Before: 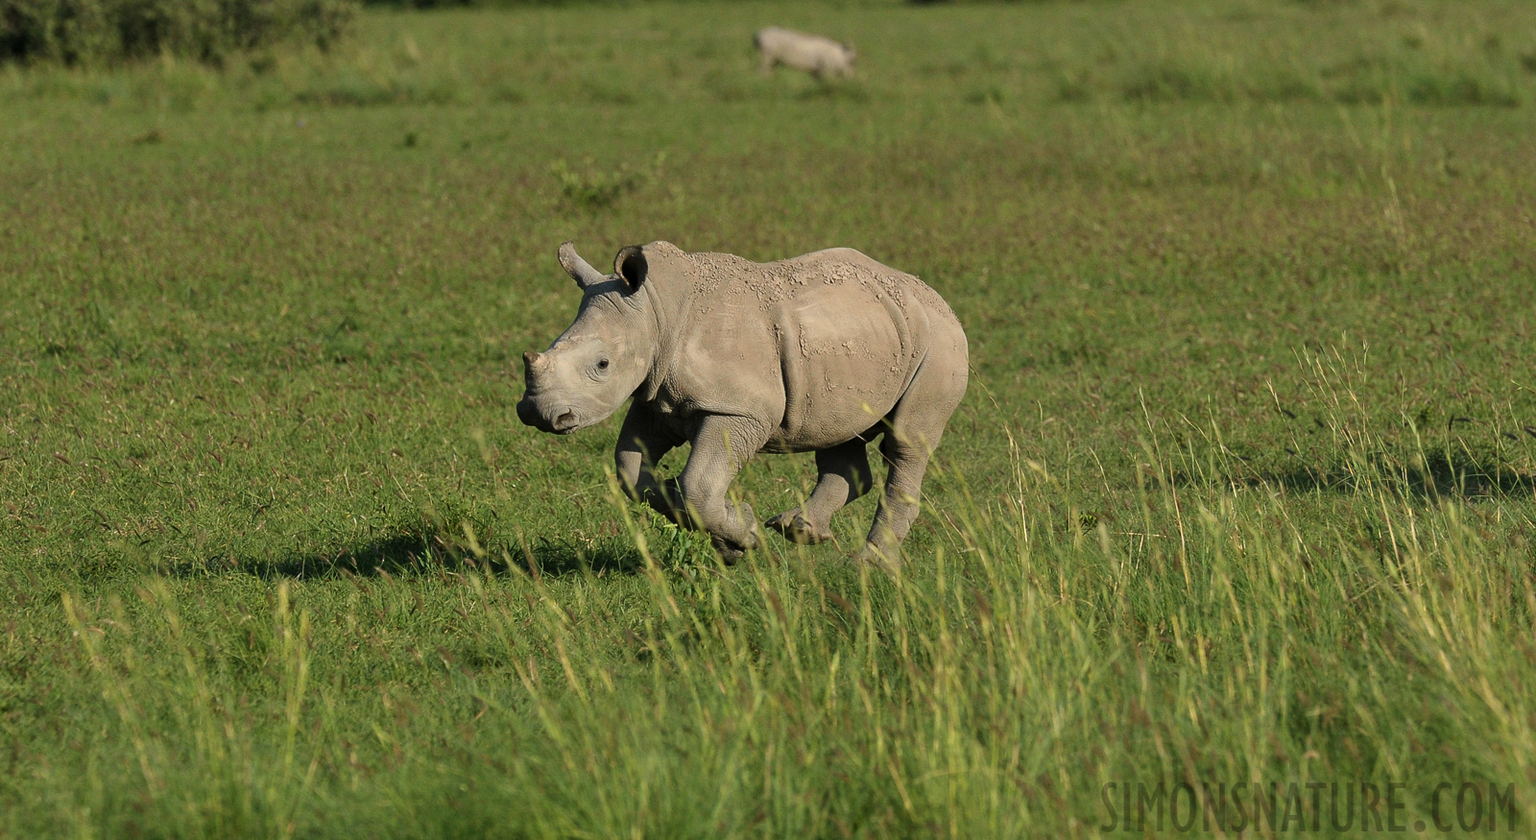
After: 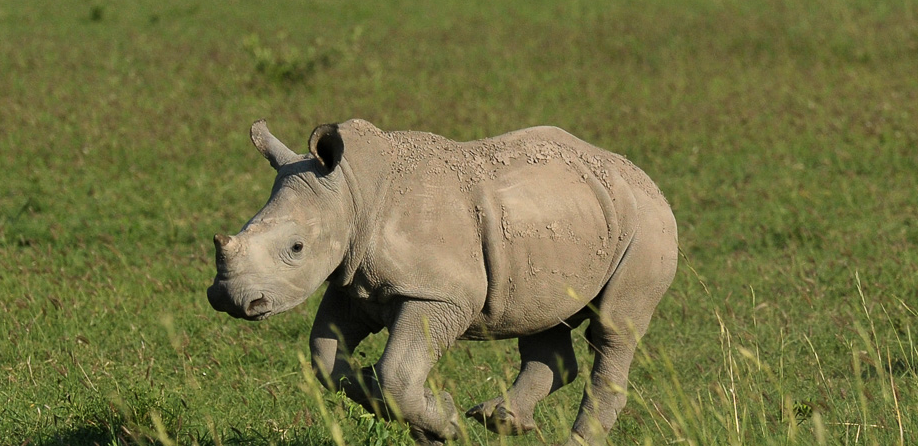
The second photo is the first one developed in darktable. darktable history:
crop: left 20.701%, top 15.154%, right 21.88%, bottom 33.795%
